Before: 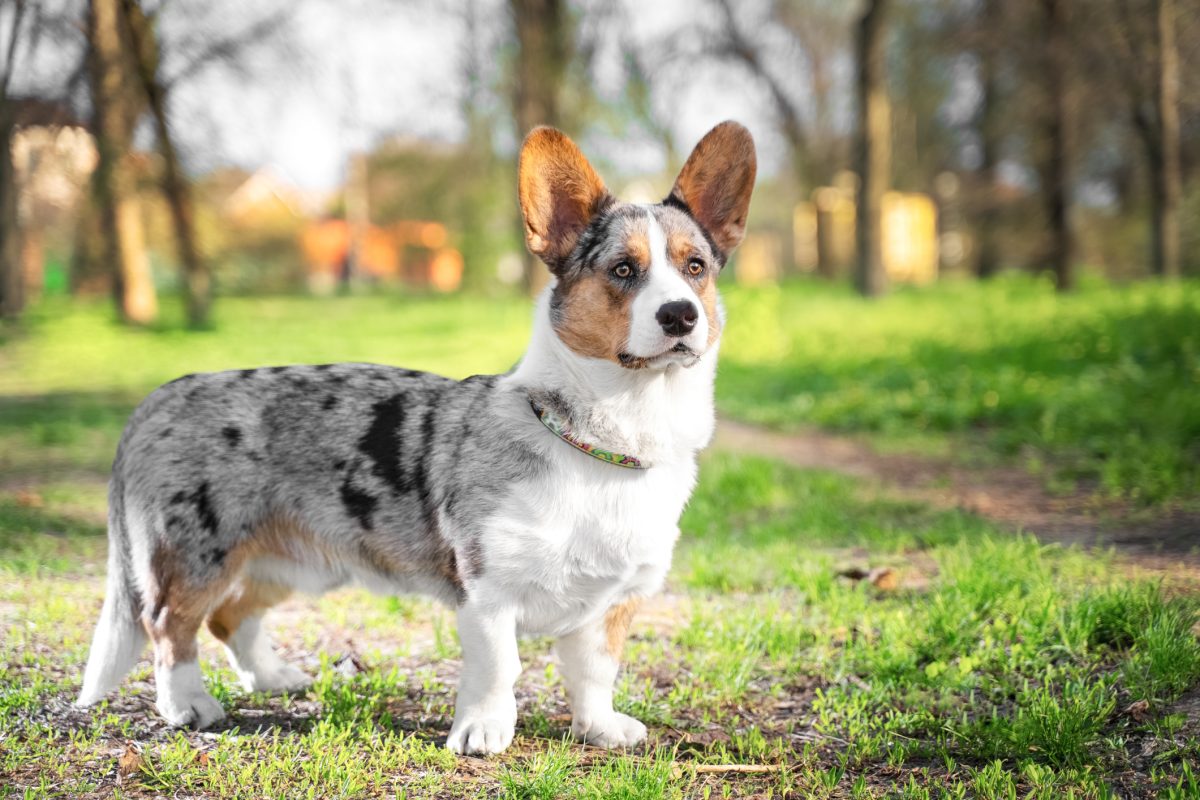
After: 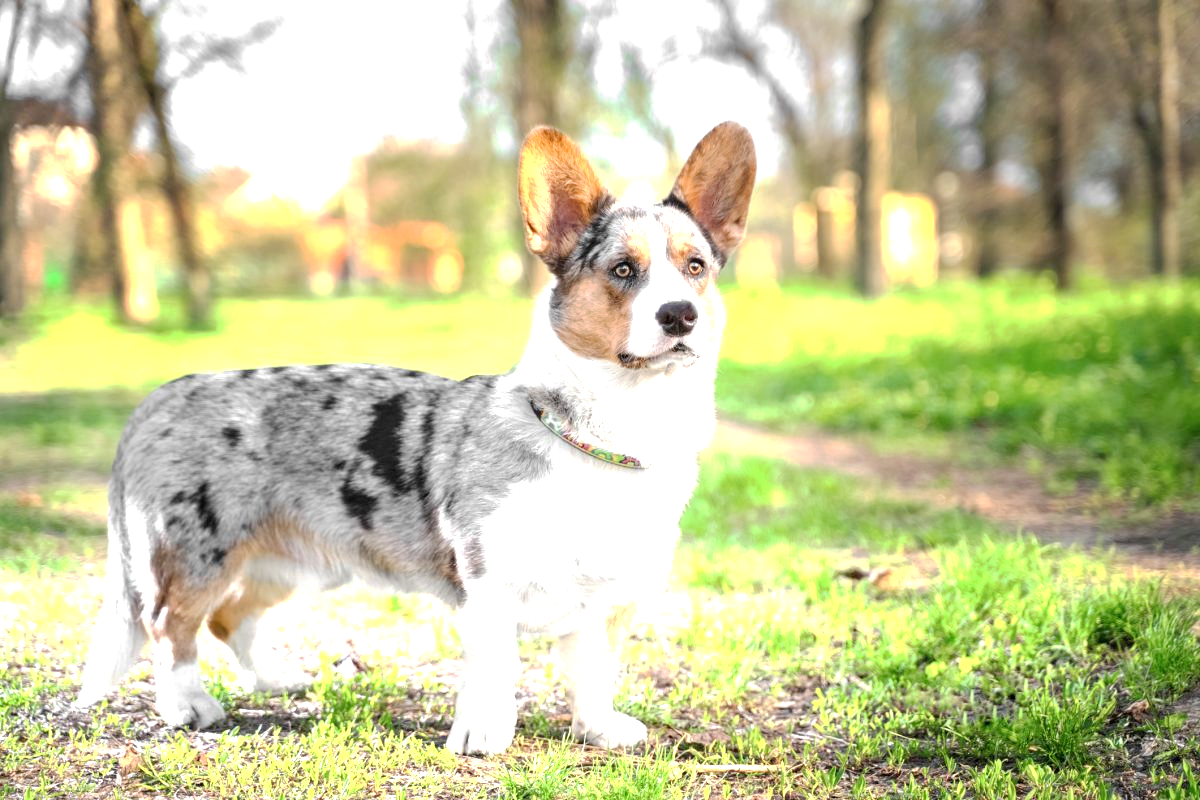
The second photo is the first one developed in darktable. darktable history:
base curve: curves: ch0 [(0, 0) (0.235, 0.266) (0.503, 0.496) (0.786, 0.72) (1, 1)], preserve colors none
exposure: black level correction 0.002, exposure 1 EV, compensate highlight preservation false
